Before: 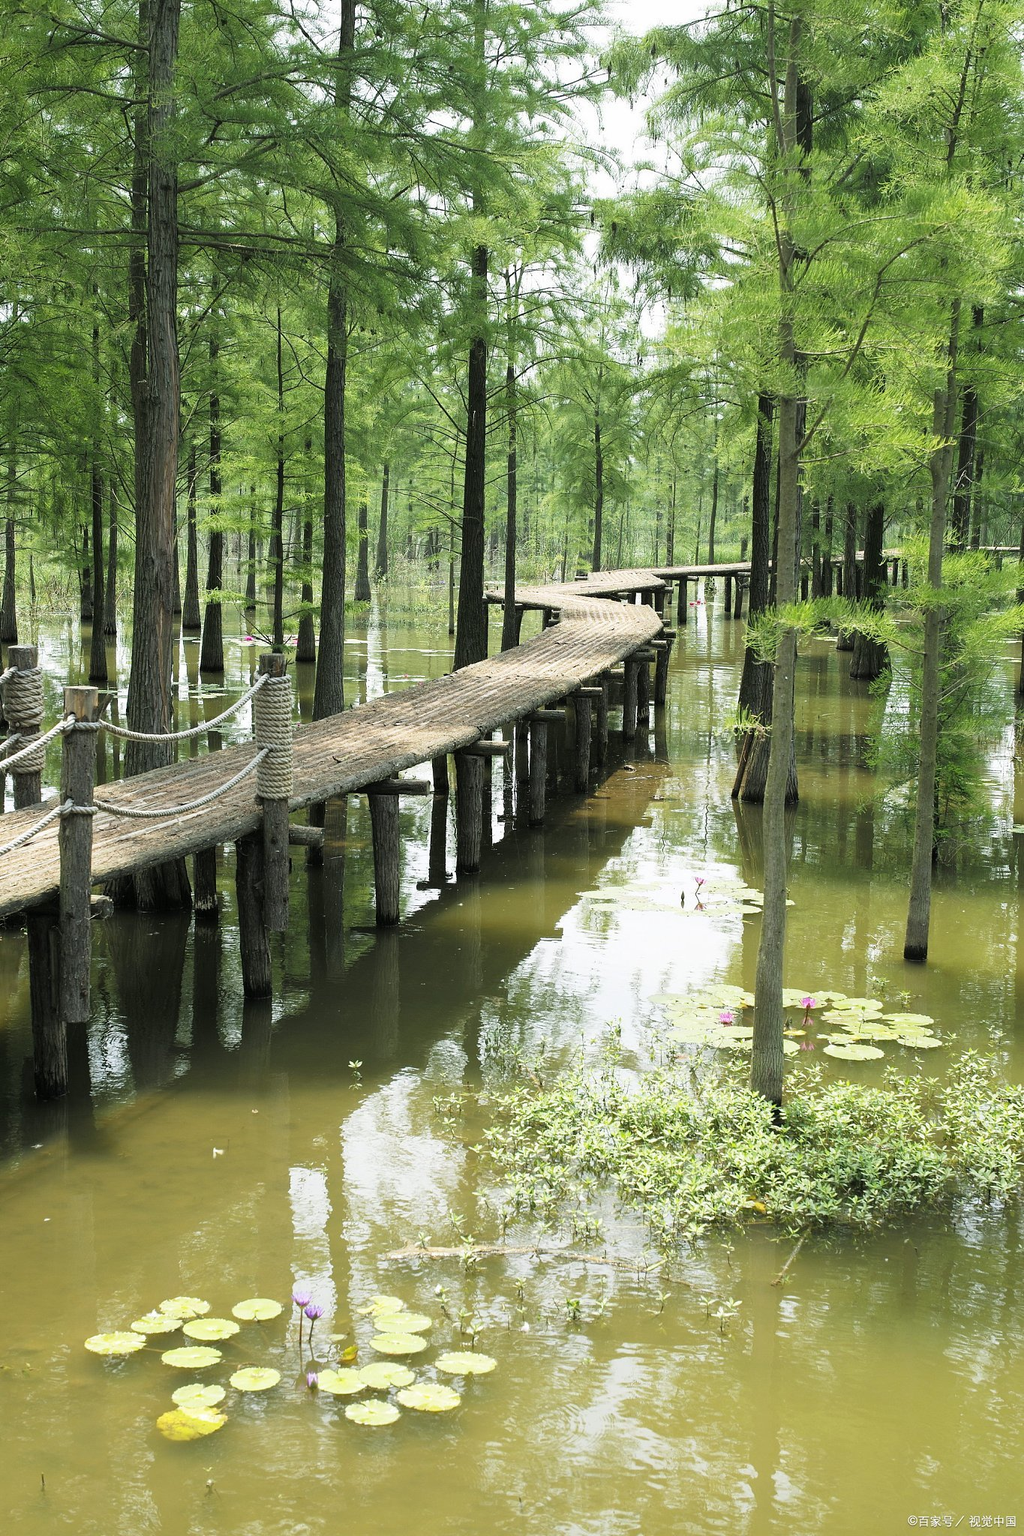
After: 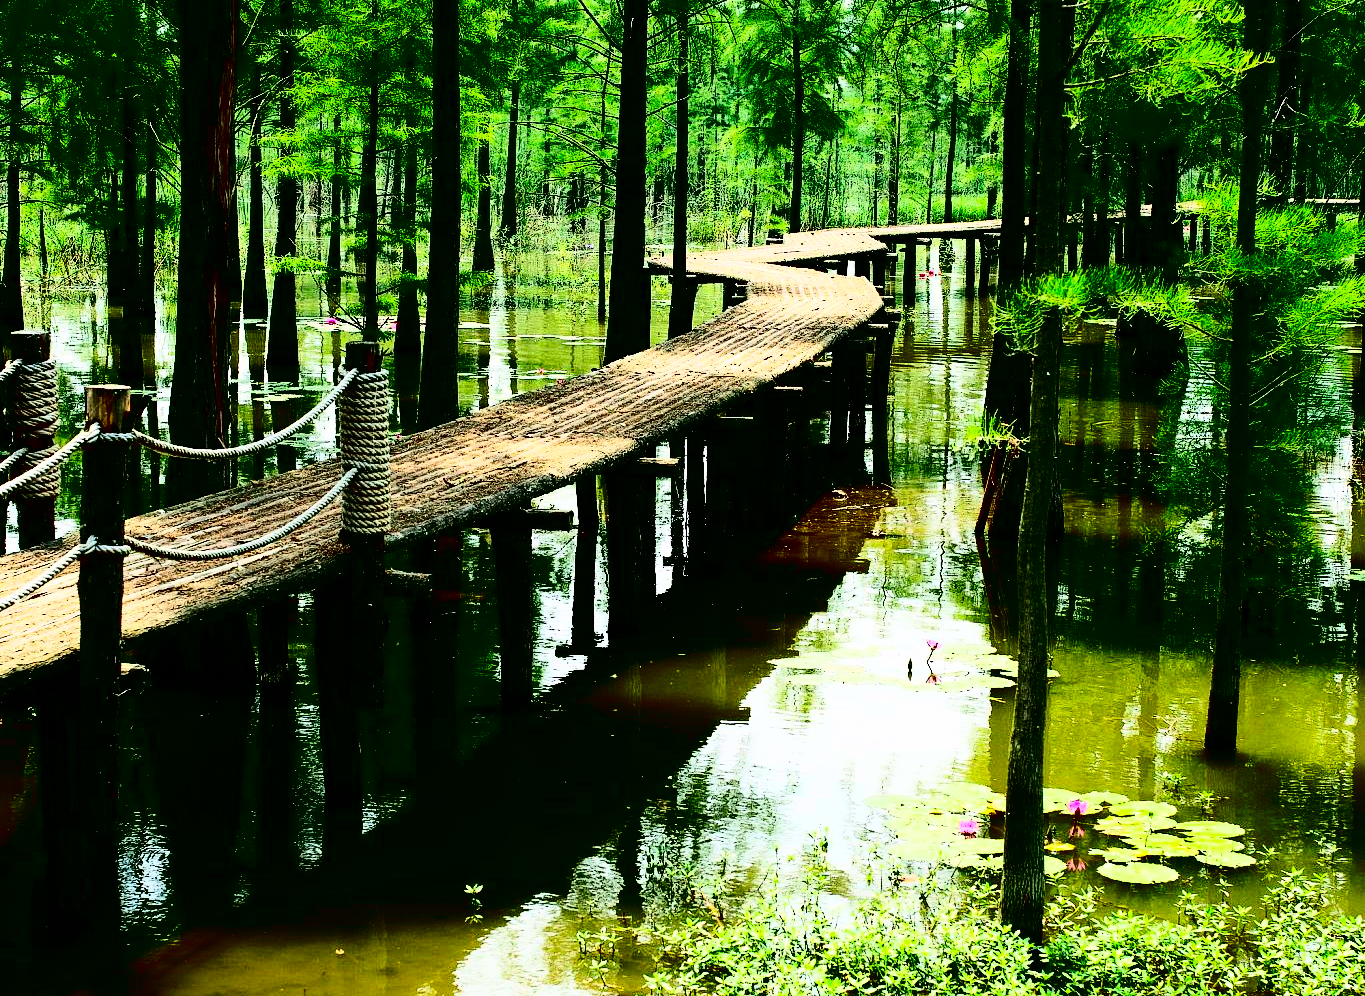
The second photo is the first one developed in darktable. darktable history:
crop and rotate: top 25.895%, bottom 25.446%
contrast brightness saturation: contrast 0.784, brightness -0.989, saturation 0.987
